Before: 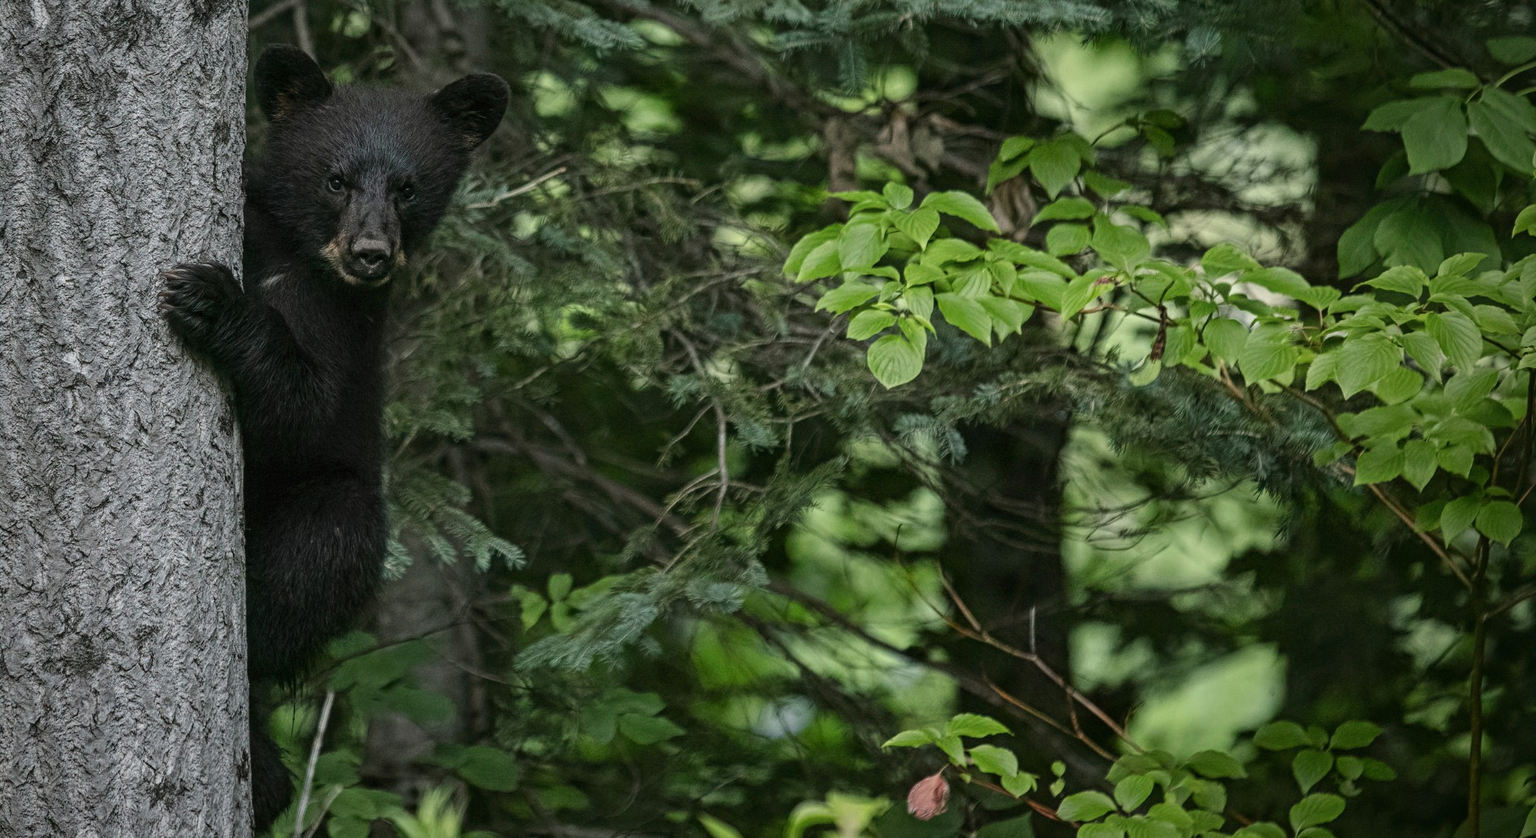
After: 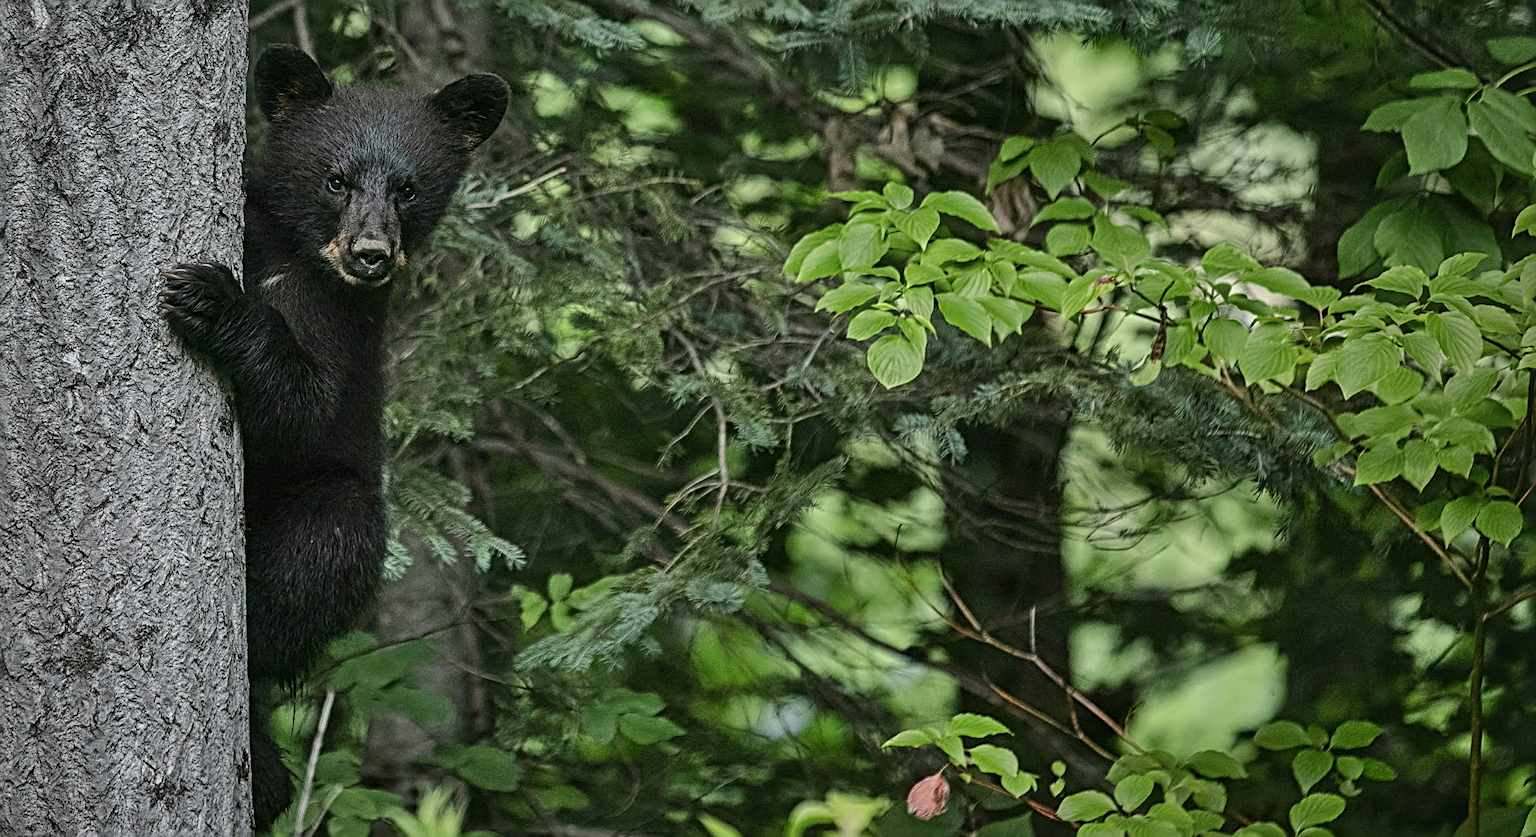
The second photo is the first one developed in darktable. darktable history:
sharpen: radius 2.531, amount 0.628
shadows and highlights: low approximation 0.01, soften with gaussian
